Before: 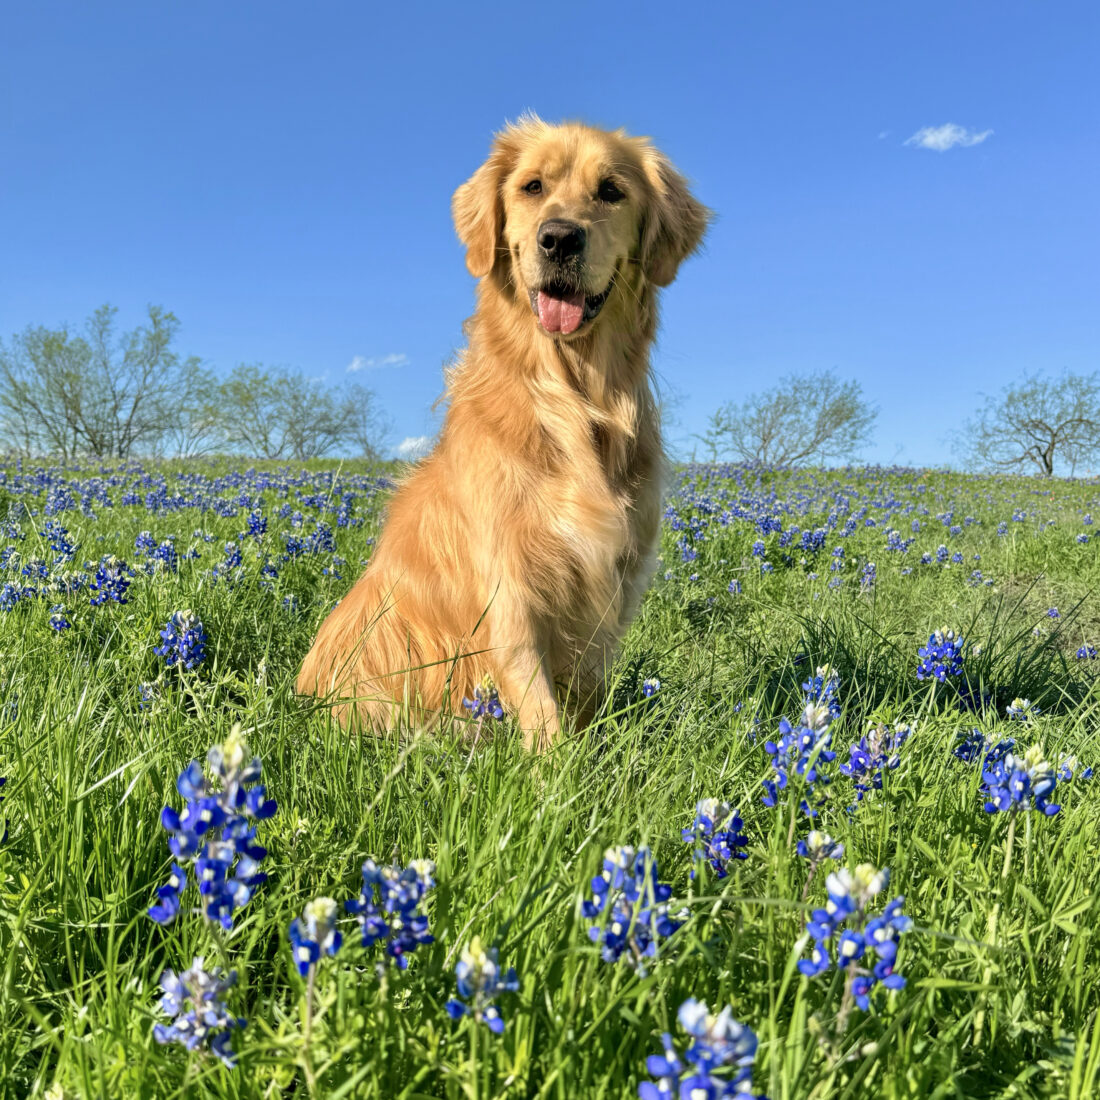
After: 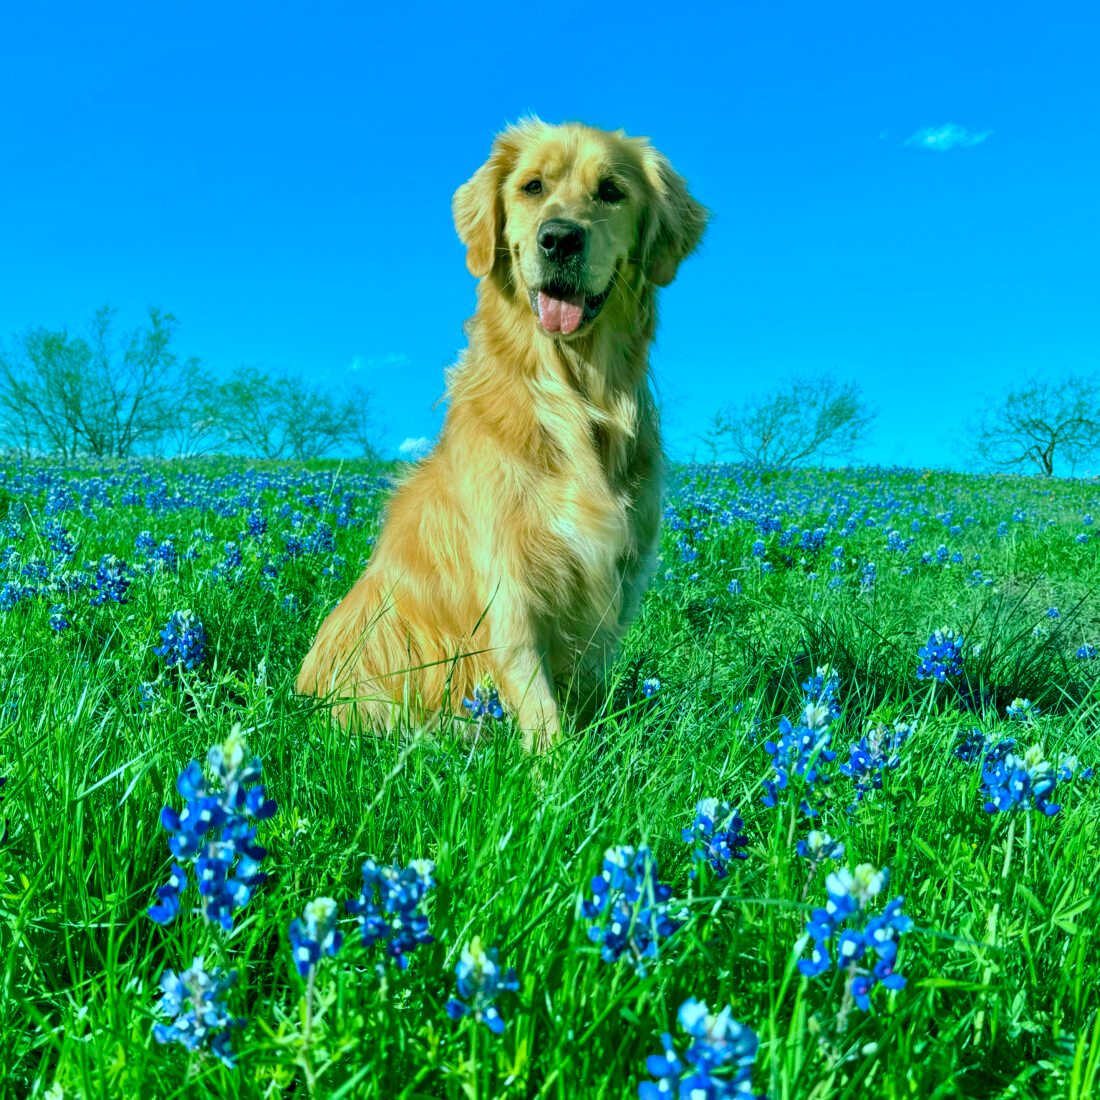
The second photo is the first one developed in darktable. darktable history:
color balance rgb: shadows lift › chroma 11.71%, shadows lift › hue 133.46°, power › chroma 2.15%, power › hue 166.83°, highlights gain › chroma 4%, highlights gain › hue 200.2°, perceptual saturation grading › global saturation 18.05%
white balance: red 0.924, blue 1.095
